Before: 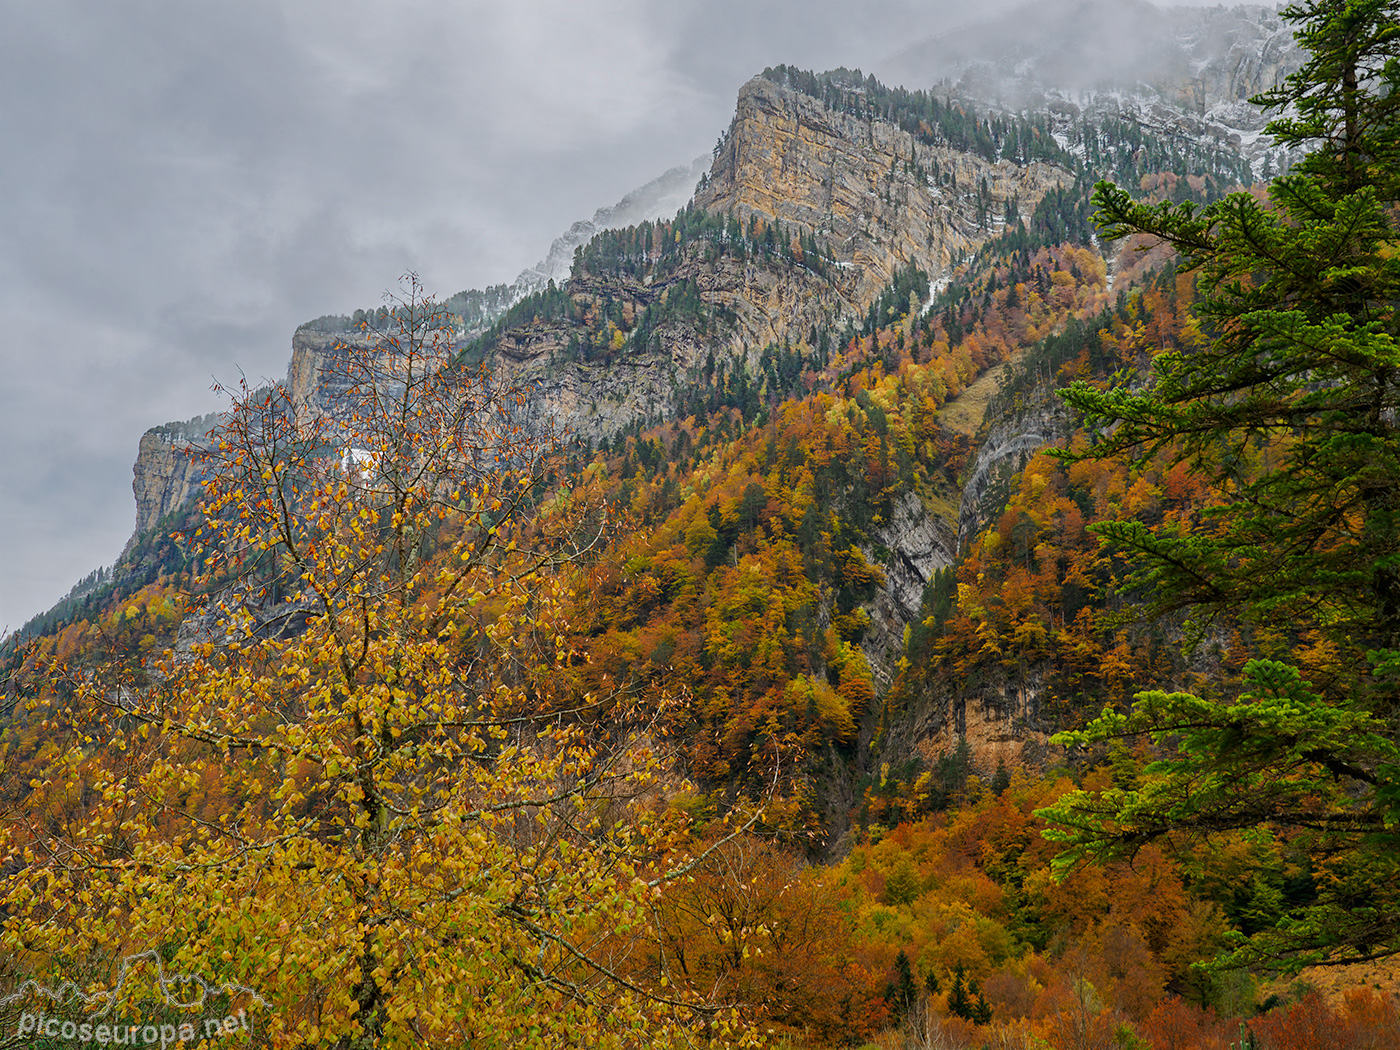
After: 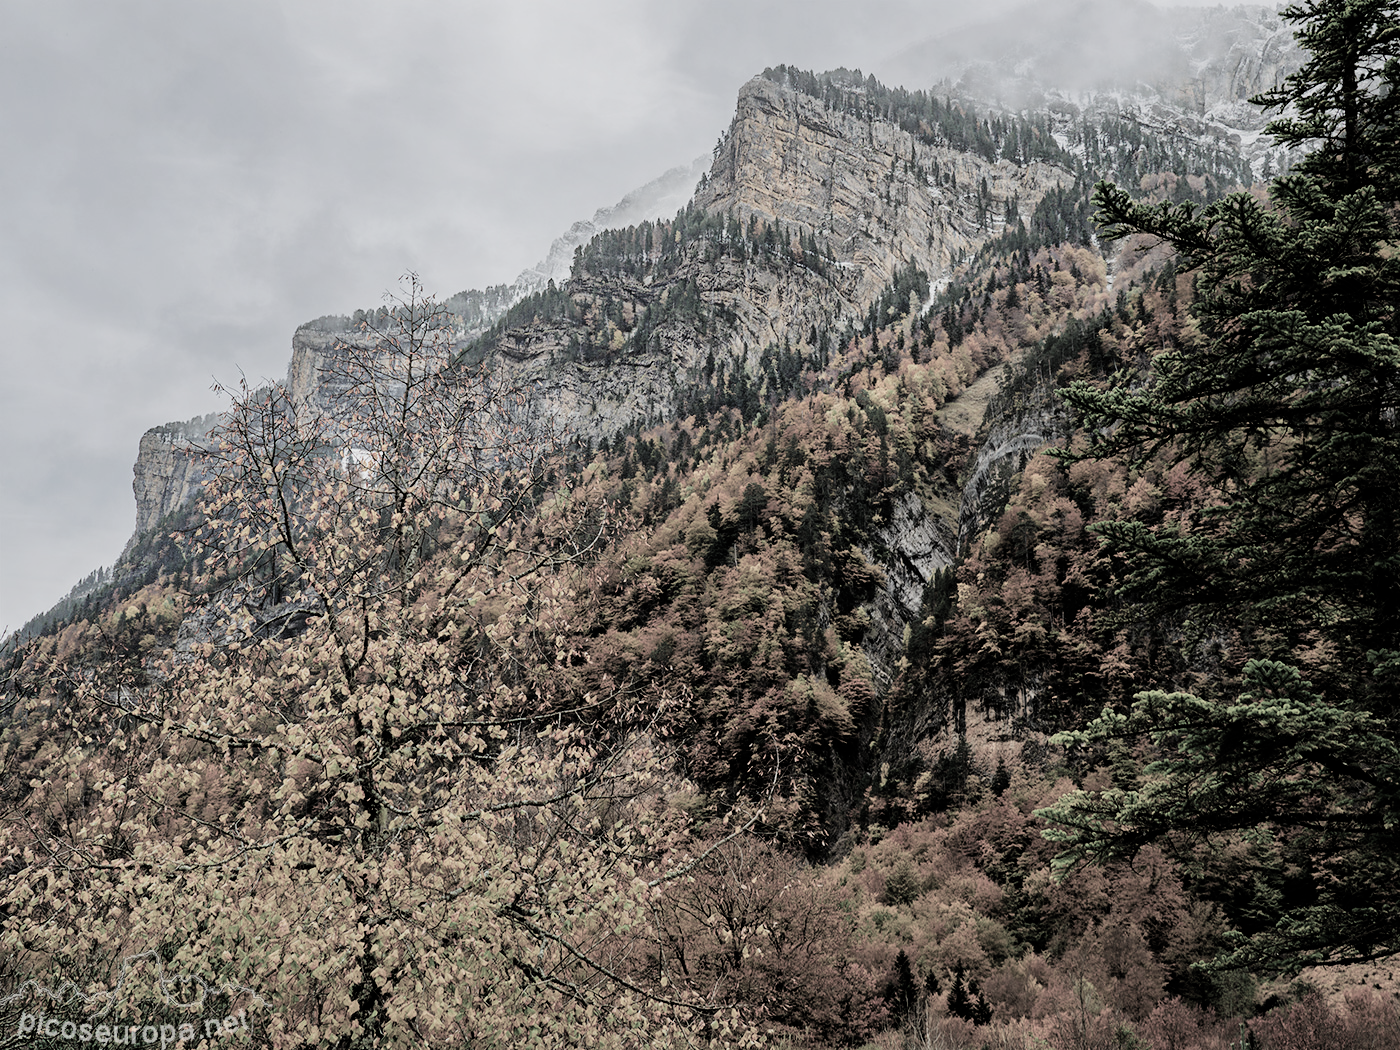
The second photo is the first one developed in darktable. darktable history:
filmic rgb: black relative exposure -5.06 EV, white relative exposure 3.97 EV, hardness 2.89, contrast 1.299, highlights saturation mix -30.89%, color science v4 (2020)
tone equalizer: -8 EV -0.378 EV, -7 EV -0.398 EV, -6 EV -0.323 EV, -5 EV -0.218 EV, -3 EV 0.212 EV, -2 EV 0.32 EV, -1 EV 0.377 EV, +0 EV 0.402 EV, mask exposure compensation -0.486 EV
